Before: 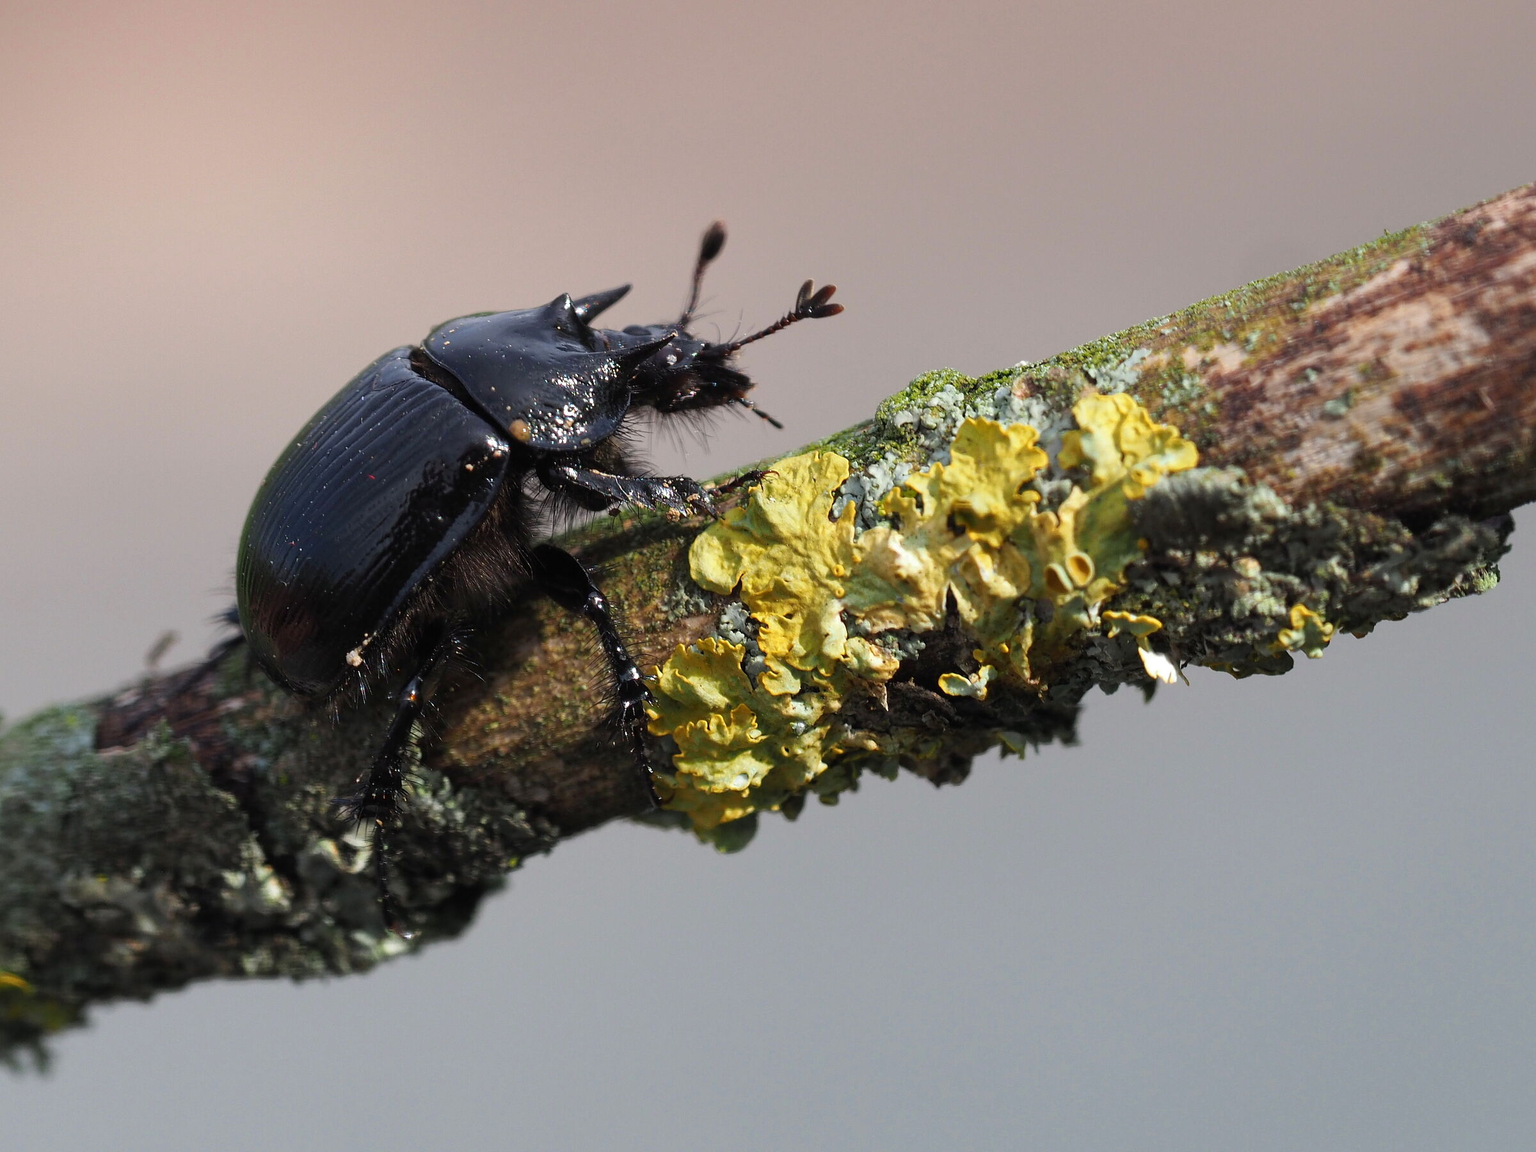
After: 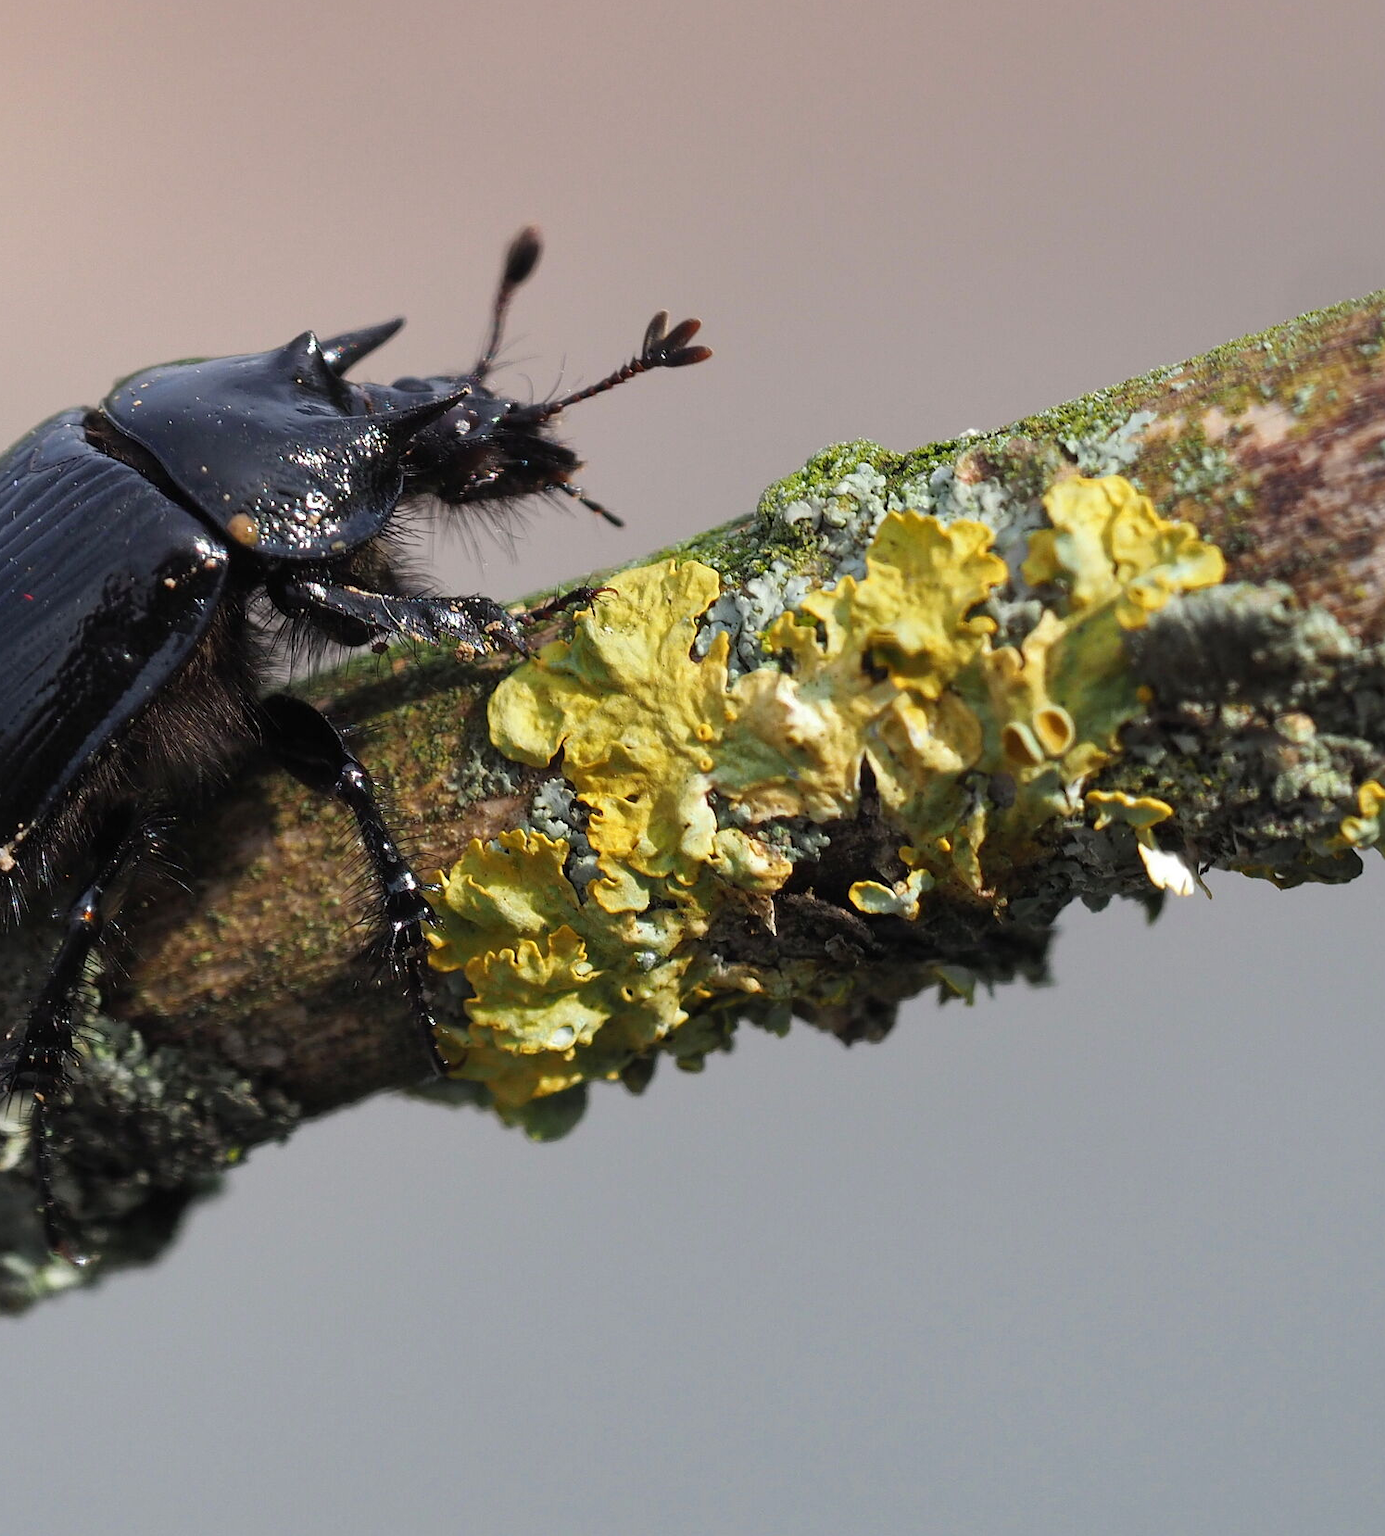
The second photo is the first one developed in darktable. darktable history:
crop and rotate: left 22.918%, top 5.629%, right 14.711%, bottom 2.247%
shadows and highlights: shadows 25, highlights -25
